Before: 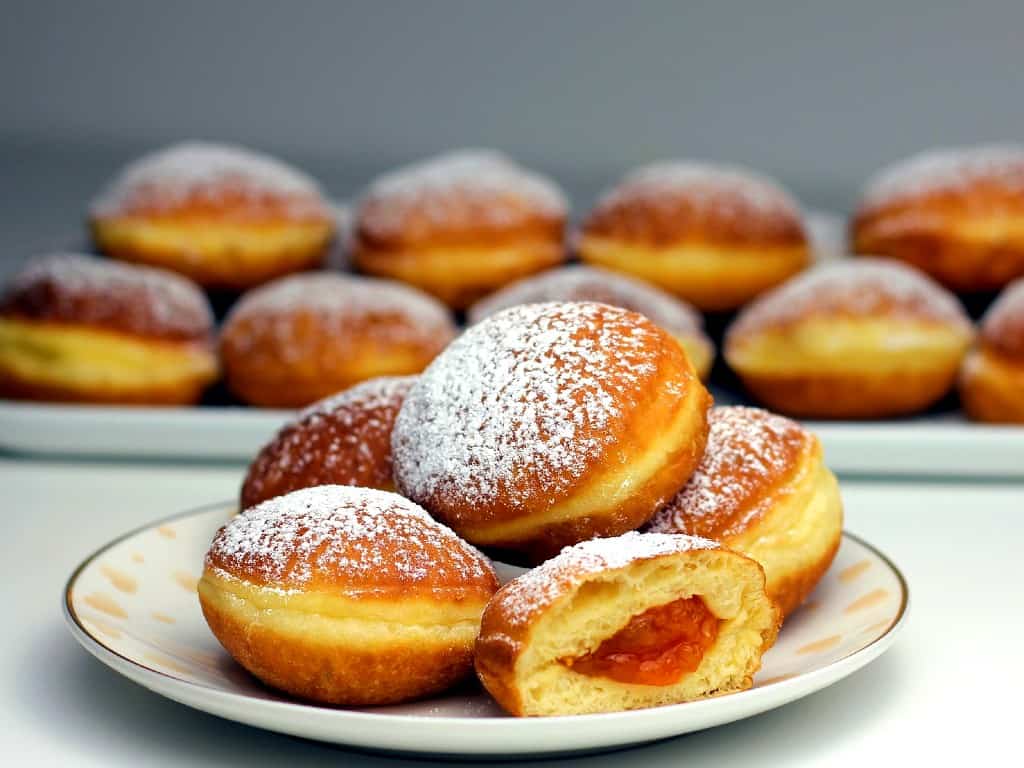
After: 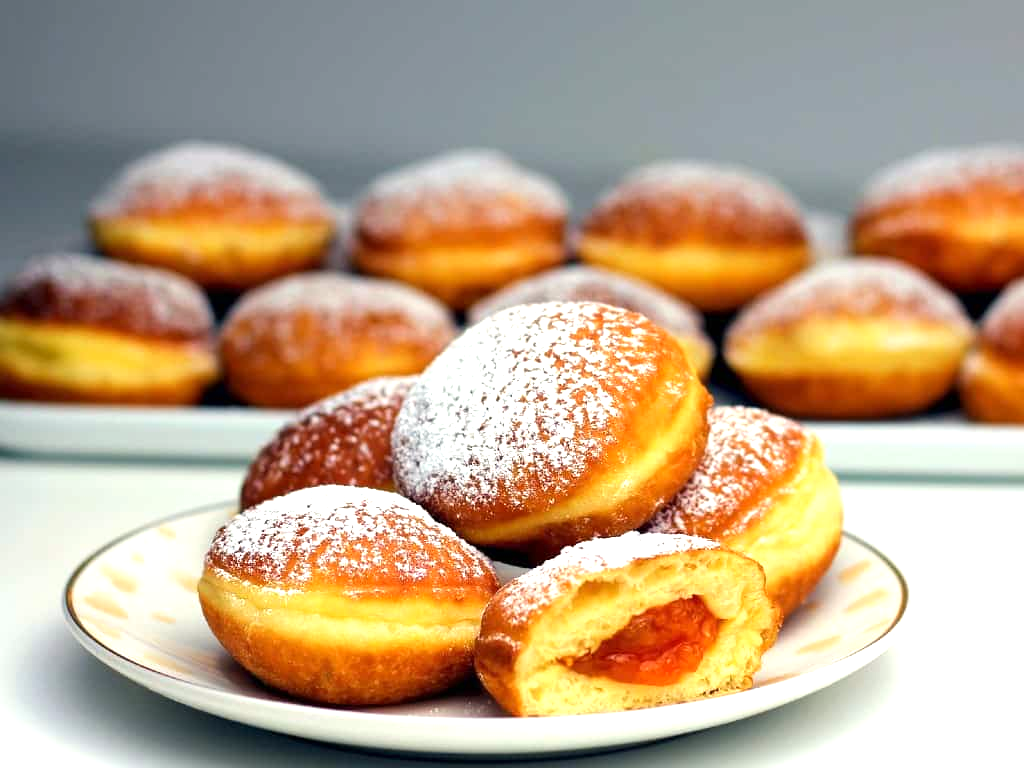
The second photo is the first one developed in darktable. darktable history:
white balance: red 1.009, blue 0.985
exposure: exposure 0.566 EV, compensate highlight preservation false
